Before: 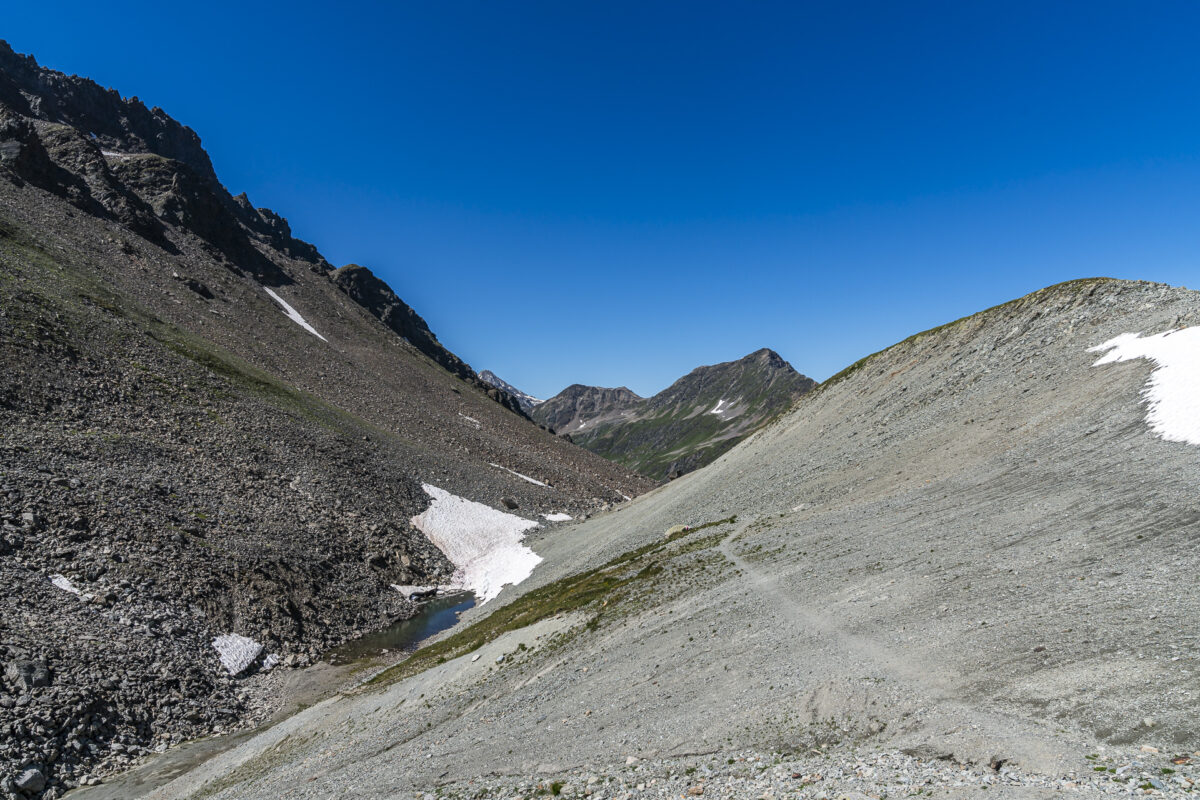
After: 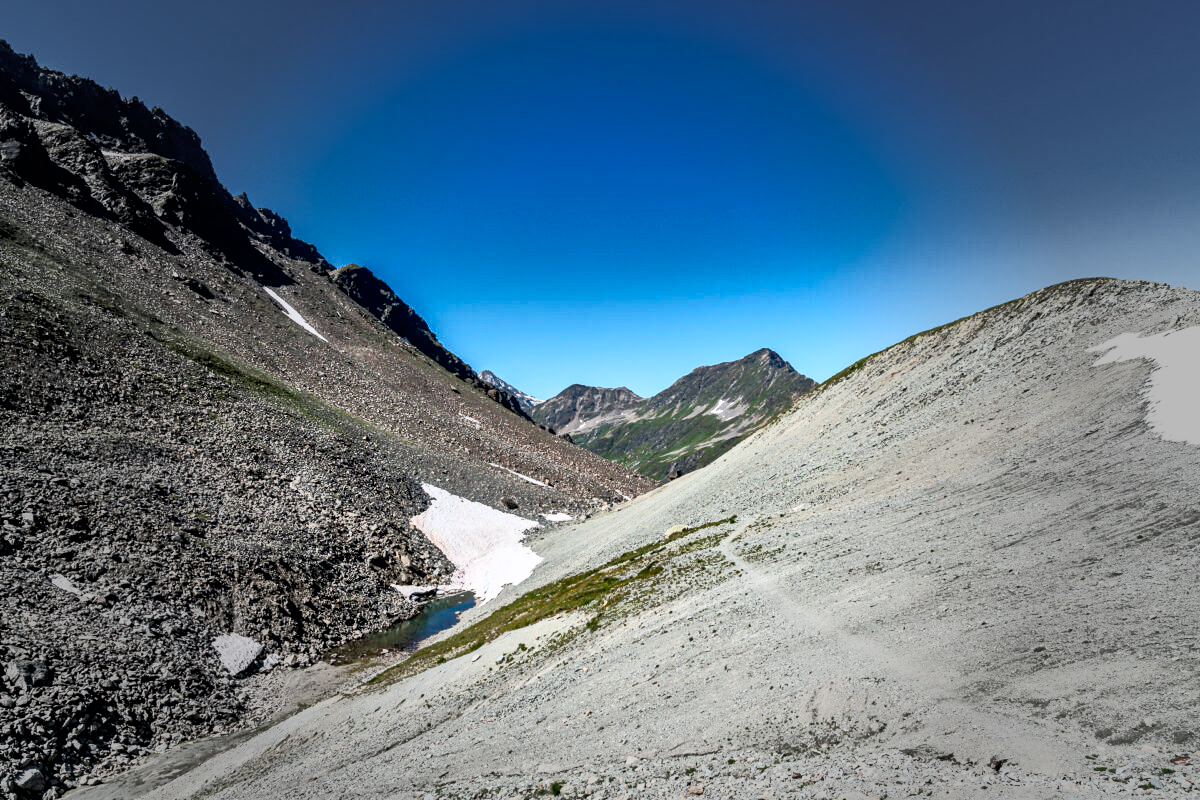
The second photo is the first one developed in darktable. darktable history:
vignetting: fall-off start 39.76%, fall-off radius 41.12%, unbound false
exposure: black level correction 0.009, exposure -0.161 EV, compensate highlight preservation false
tone curve: curves: ch0 [(0, 0) (0.003, 0.003) (0.011, 0.008) (0.025, 0.018) (0.044, 0.04) (0.069, 0.062) (0.1, 0.09) (0.136, 0.121) (0.177, 0.158) (0.224, 0.197) (0.277, 0.255) (0.335, 0.314) (0.399, 0.391) (0.468, 0.496) (0.543, 0.683) (0.623, 0.801) (0.709, 0.883) (0.801, 0.94) (0.898, 0.984) (1, 1)], color space Lab, independent channels, preserve colors none
tone equalizer: -7 EV 0.156 EV, -6 EV 0.623 EV, -5 EV 1.19 EV, -4 EV 1.32 EV, -3 EV 1.12 EV, -2 EV 0.6 EV, -1 EV 0.158 EV
